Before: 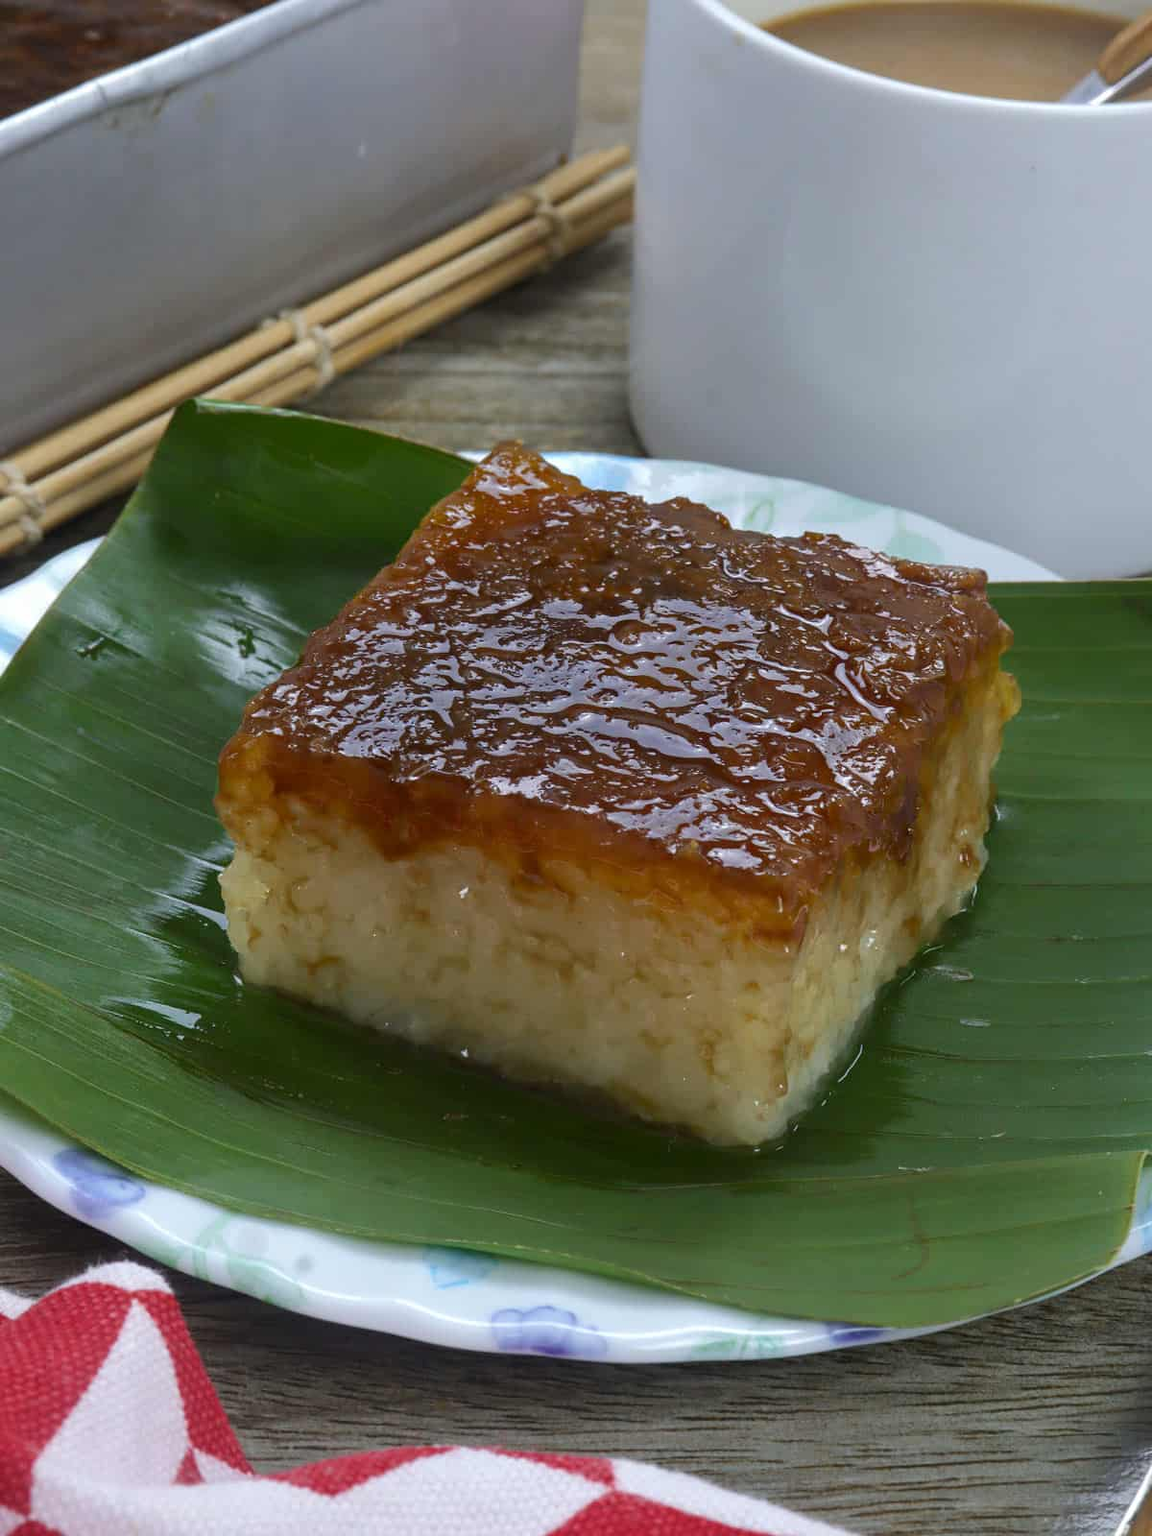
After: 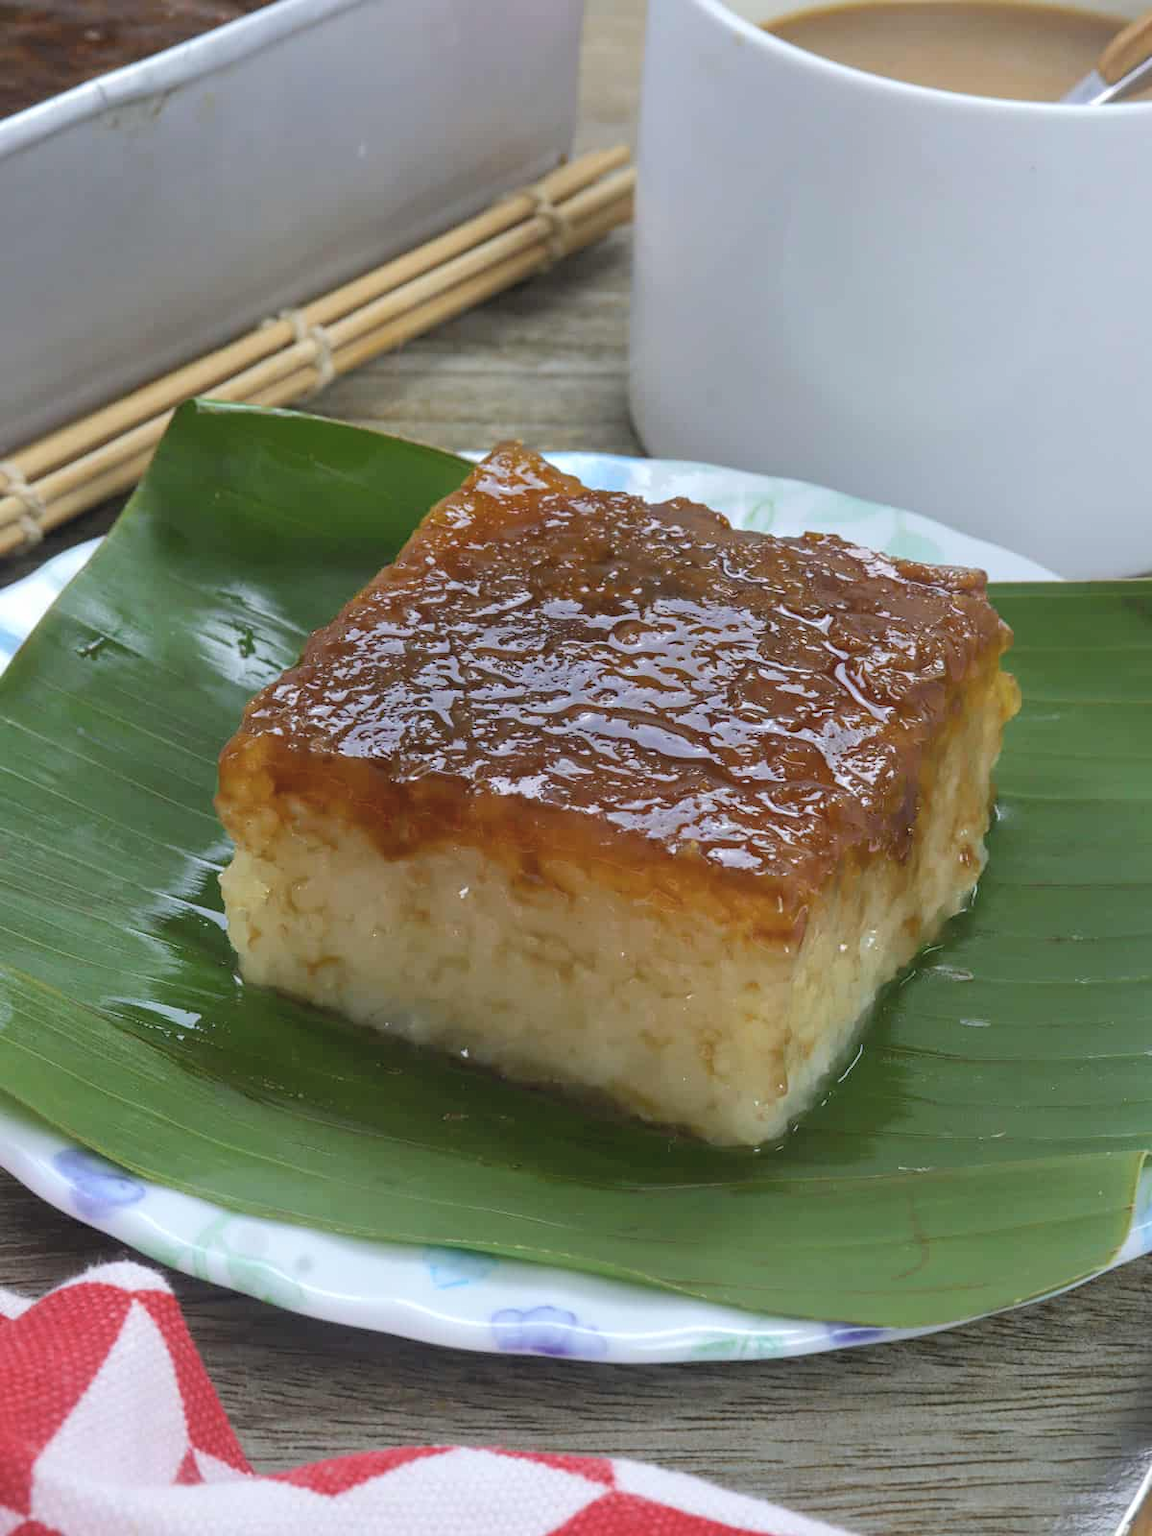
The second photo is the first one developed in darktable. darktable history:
contrast brightness saturation: brightness 0.151
